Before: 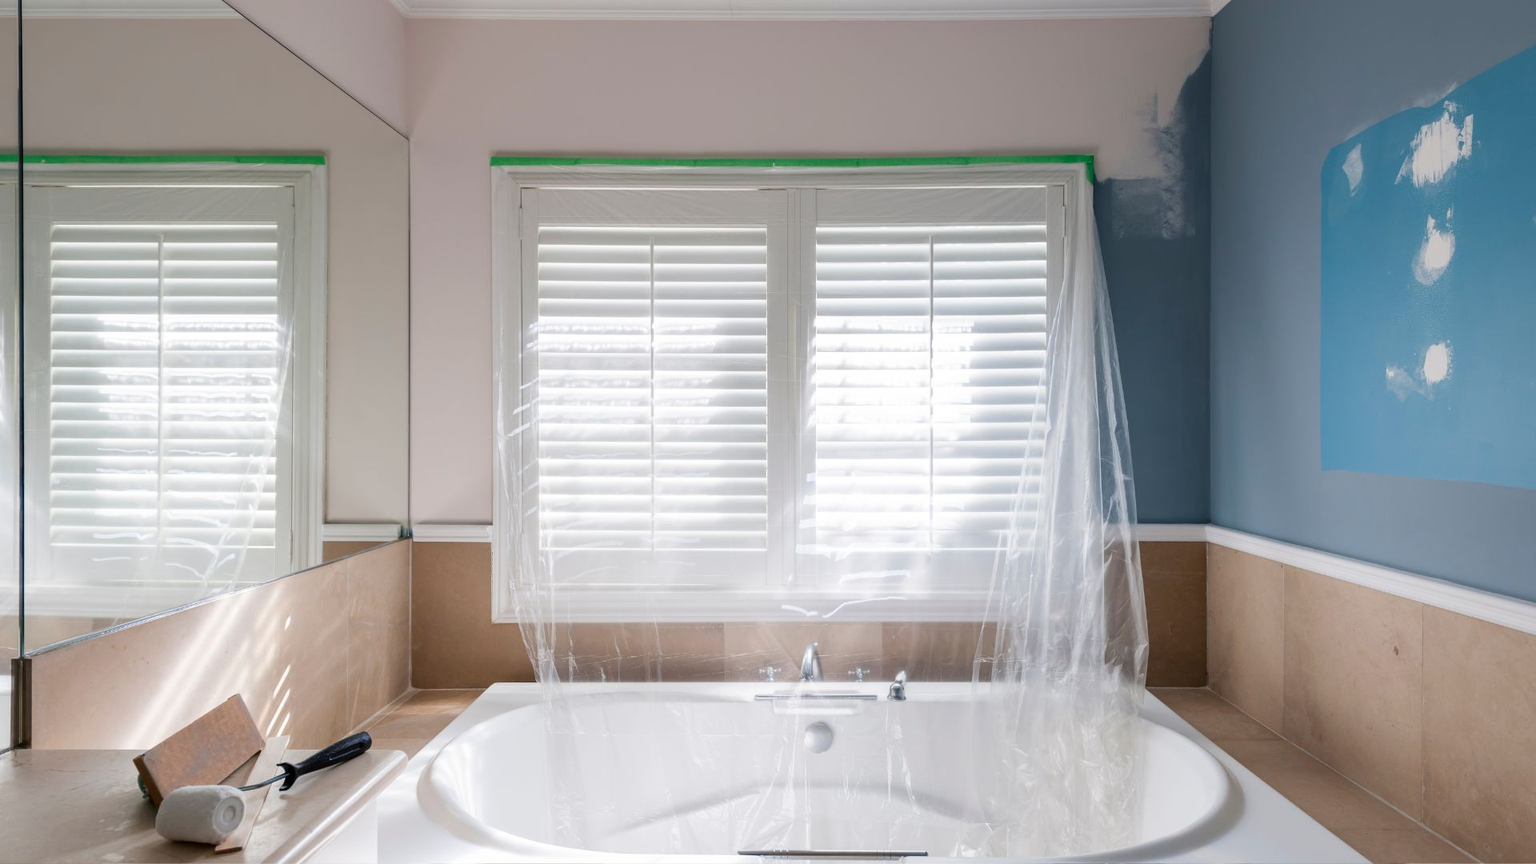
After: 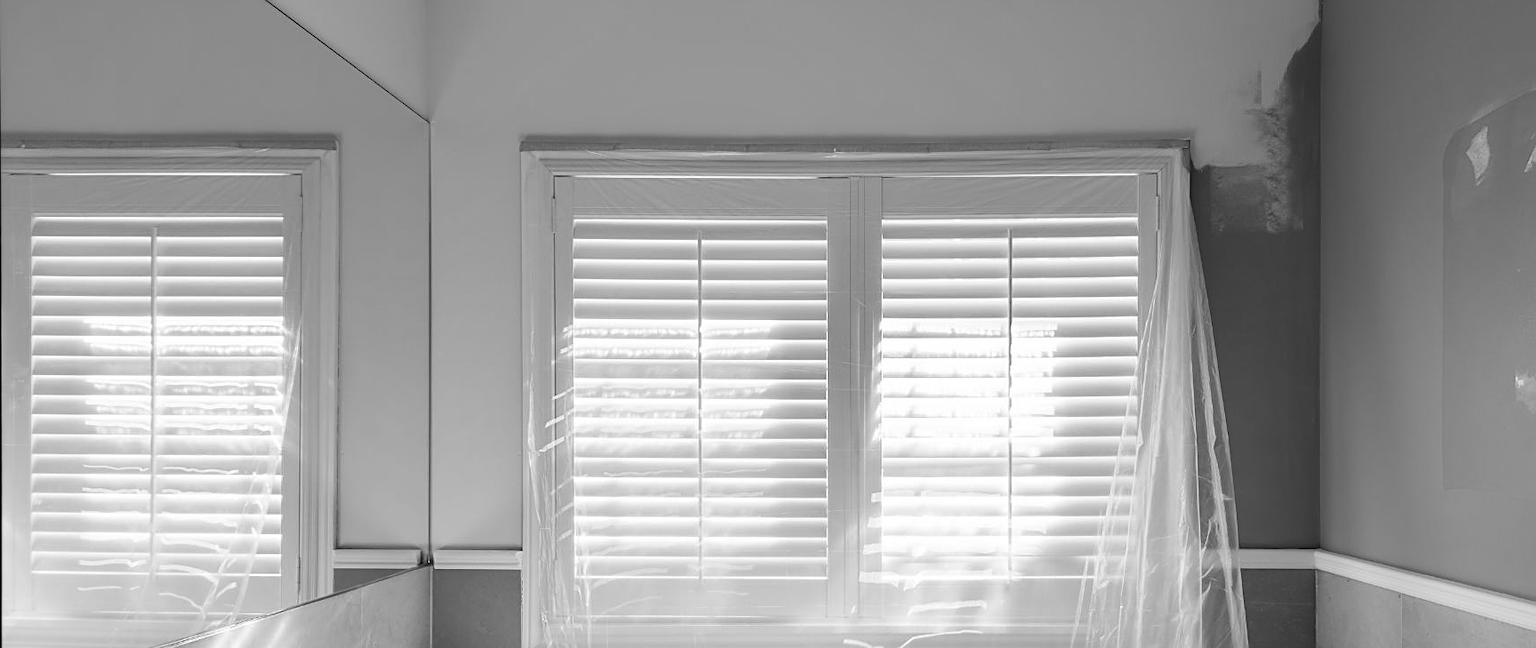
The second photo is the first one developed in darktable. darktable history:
shadows and highlights: shadows 49, highlights -41, soften with gaussian
crop: left 1.509%, top 3.452%, right 7.696%, bottom 28.452%
sharpen: on, module defaults
contrast brightness saturation: saturation -1
